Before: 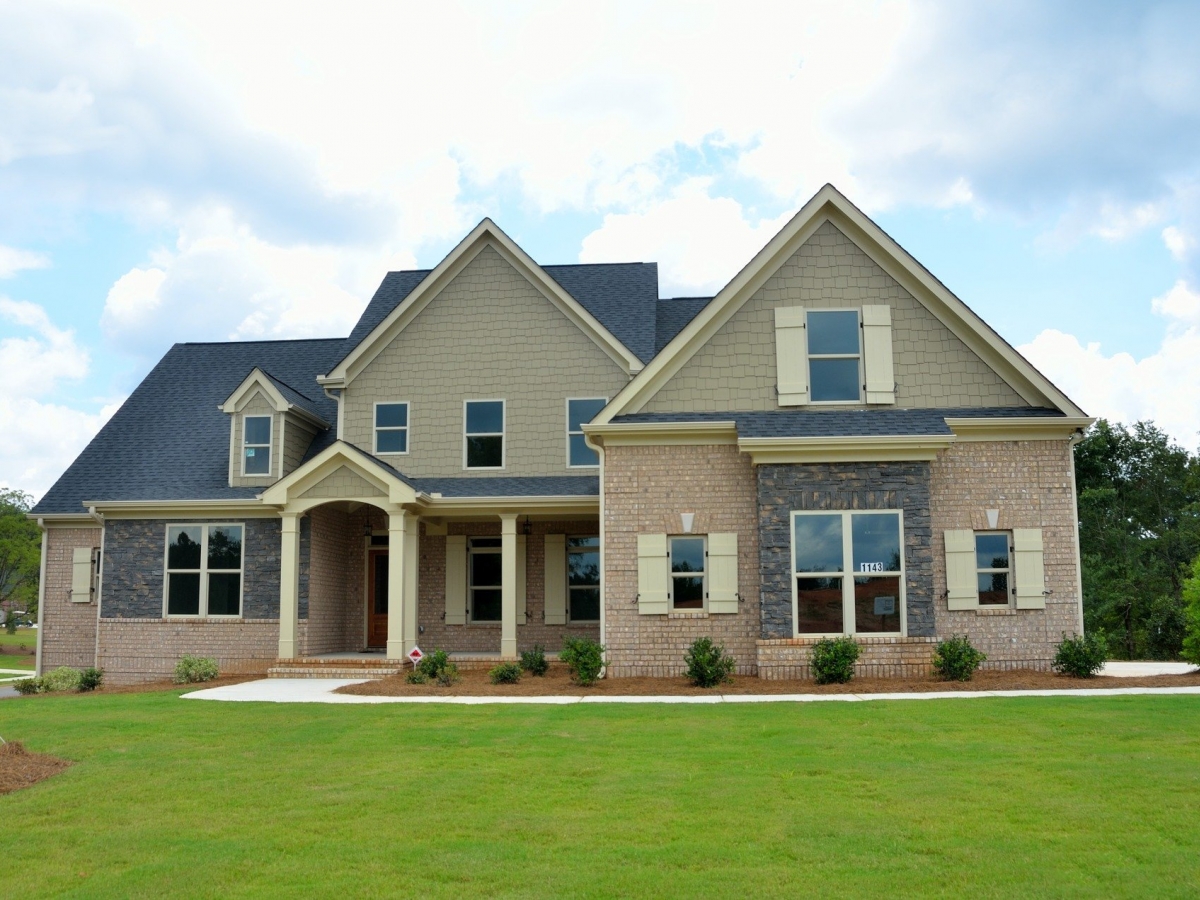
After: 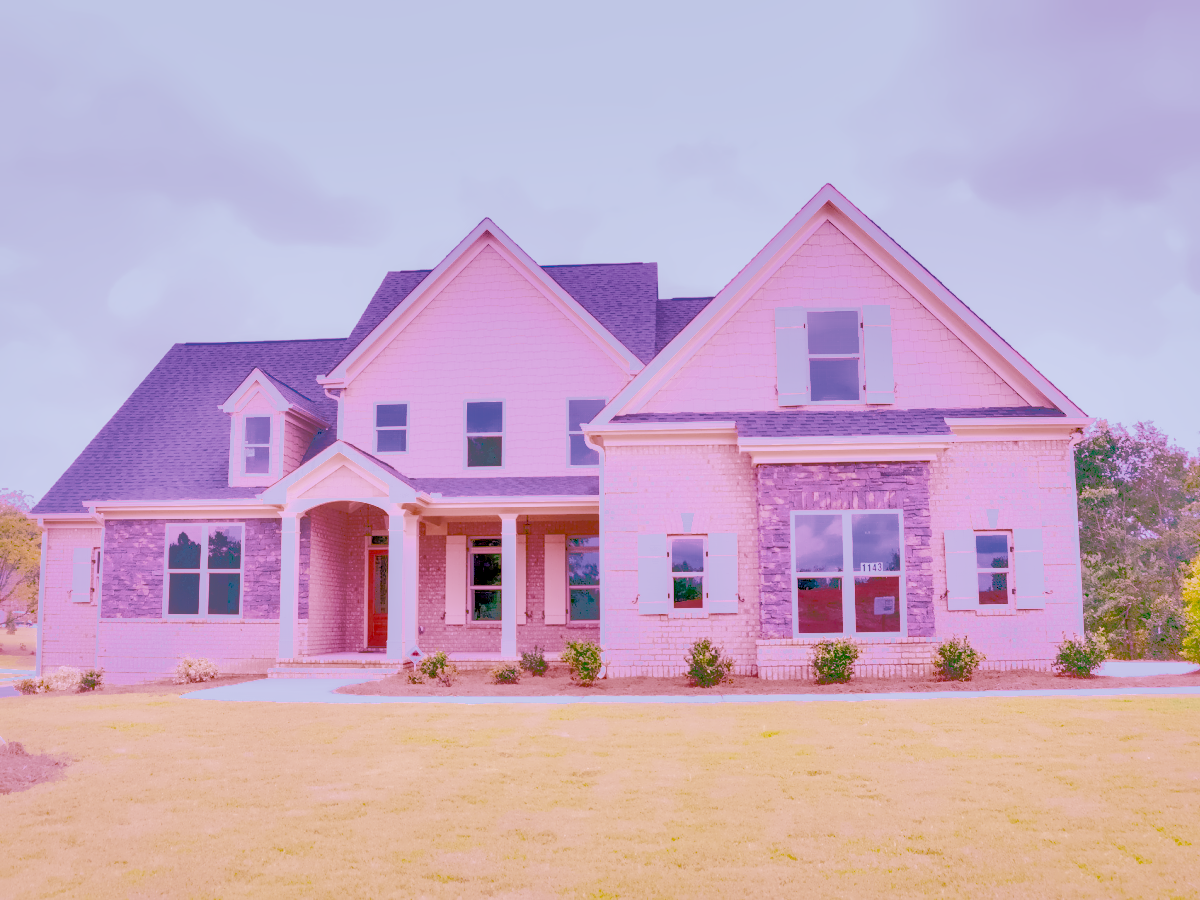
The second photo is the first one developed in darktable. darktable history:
raw chromatic aberrations: on, module defaults
color calibration: illuminant custom, x 0.373, y 0.388, temperature 4269.97 K
color balance rgb: perceptual saturation grading › global saturation 25%, global vibrance 20%
denoise (profiled): preserve shadows 1.25, scattering 0.032, a [-1, 0, 0], b [0, 0, 0], compensate highlight preservation false
filmic rgb: black relative exposure -7.65 EV, white relative exposure 4.56 EV, hardness 3.61
haze removal: compatibility mode true, adaptive false
highlight reconstruction: method reconstruct color, iterations 1, diameter of reconstruction 64 px
hot pixels: on, module defaults
lens correction: scale 1.01, crop 1, focal 85, aperture 8, distance 5.18, camera "Canon EOS RP", lens "Canon RF 85mm F2 MACRO IS STM"
white balance: red 2.229, blue 1.46
tone equalizer "mask blending: all purposes": on, module defaults
exposure: black level correction 0.001, exposure 1.646 EV, compensate exposure bias true, compensate highlight preservation false
local contrast: detail 130%
shadows and highlights: shadows 25, highlights -70
